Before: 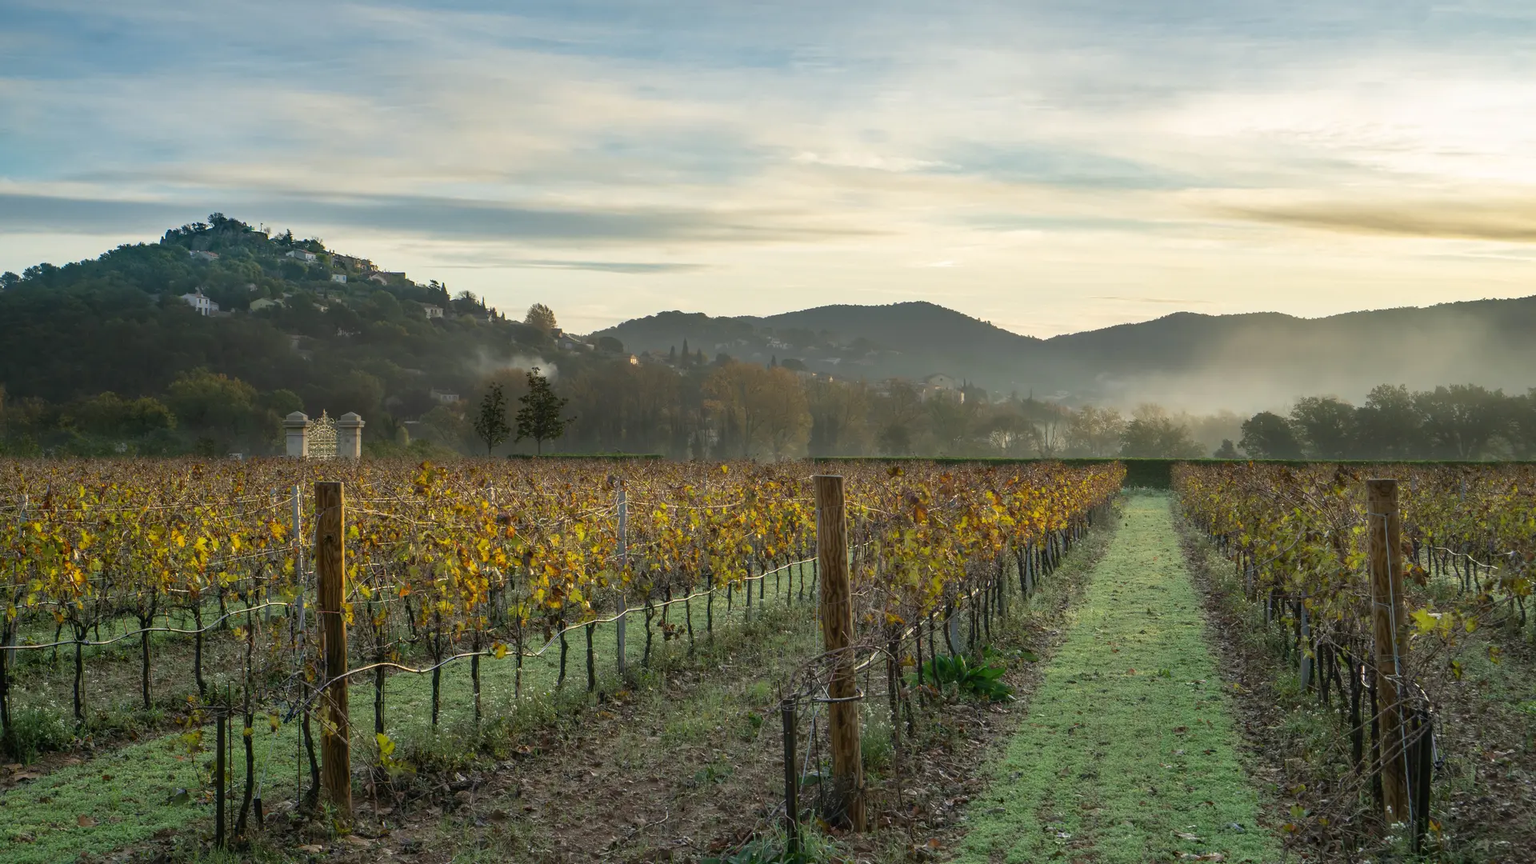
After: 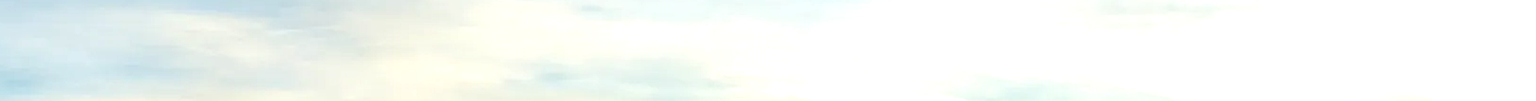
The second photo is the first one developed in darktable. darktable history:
crop and rotate: left 9.644%, top 9.491%, right 6.021%, bottom 80.509%
tone equalizer: on, module defaults
exposure: black level correction 0, exposure 0.7 EV, compensate exposure bias true, compensate highlight preservation false
color zones: curves: ch0 [(0, 0.5) (0.143, 0.52) (0.286, 0.5) (0.429, 0.5) (0.571, 0.5) (0.714, 0.5) (0.857, 0.5) (1, 0.5)]; ch1 [(0, 0.489) (0.155, 0.45) (0.286, 0.466) (0.429, 0.5) (0.571, 0.5) (0.714, 0.5) (0.857, 0.5) (1, 0.489)]
